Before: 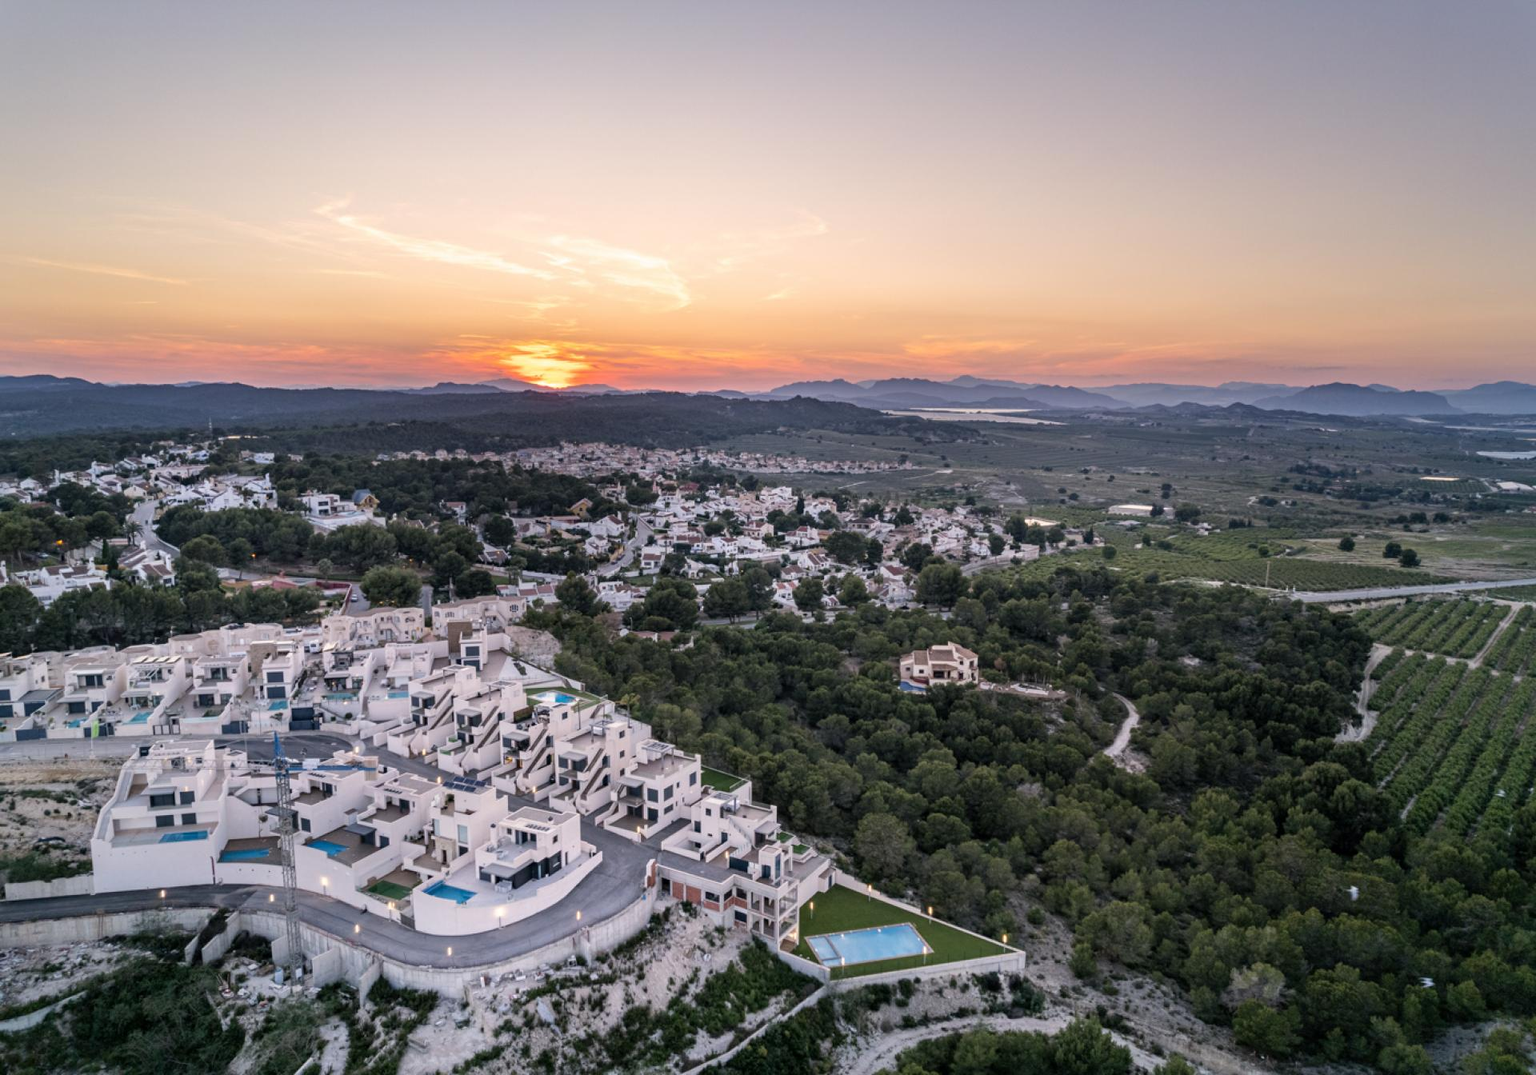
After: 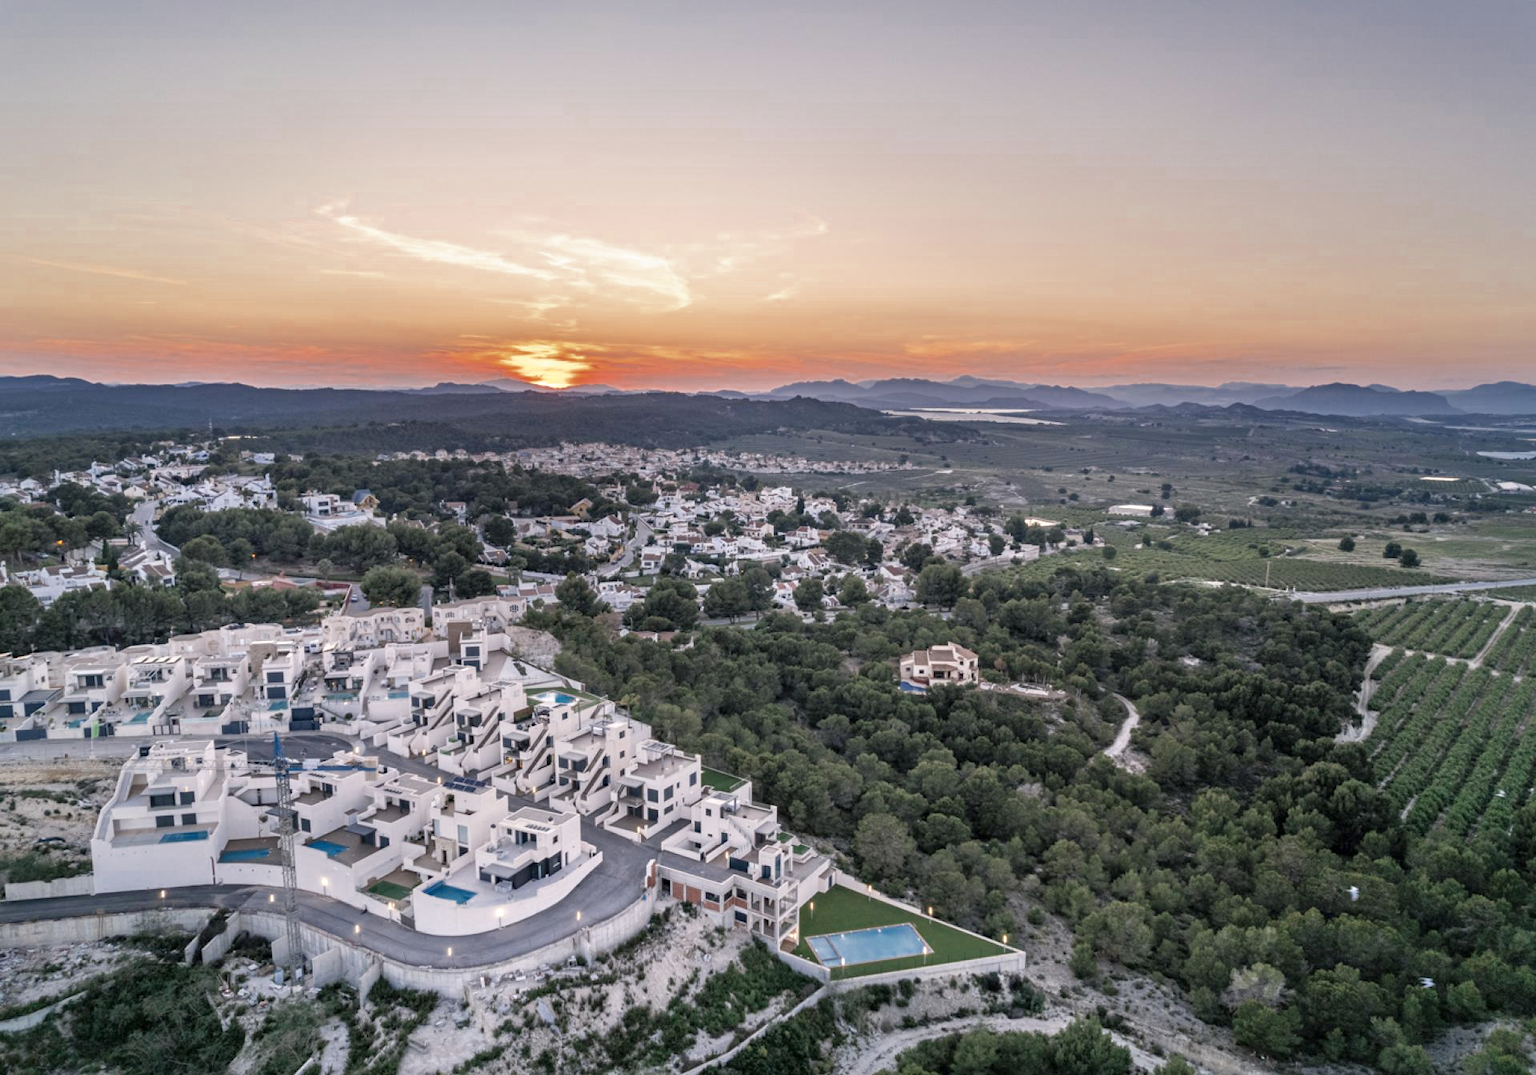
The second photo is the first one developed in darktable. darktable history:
tone equalizer: -8 EV 1 EV, -7 EV 1 EV, -6 EV 1 EV, -5 EV 1 EV, -4 EV 1 EV, -3 EV 0.75 EV, -2 EV 0.5 EV, -1 EV 0.25 EV
color zones: curves: ch0 [(0, 0.5) (0.125, 0.4) (0.25, 0.5) (0.375, 0.4) (0.5, 0.4) (0.625, 0.35) (0.75, 0.35) (0.875, 0.5)]; ch1 [(0, 0.35) (0.125, 0.45) (0.25, 0.35) (0.375, 0.35) (0.5, 0.35) (0.625, 0.35) (0.75, 0.45) (0.875, 0.35)]; ch2 [(0, 0.6) (0.125, 0.5) (0.25, 0.5) (0.375, 0.6) (0.5, 0.6) (0.625, 0.5) (0.75, 0.5) (0.875, 0.5)]
